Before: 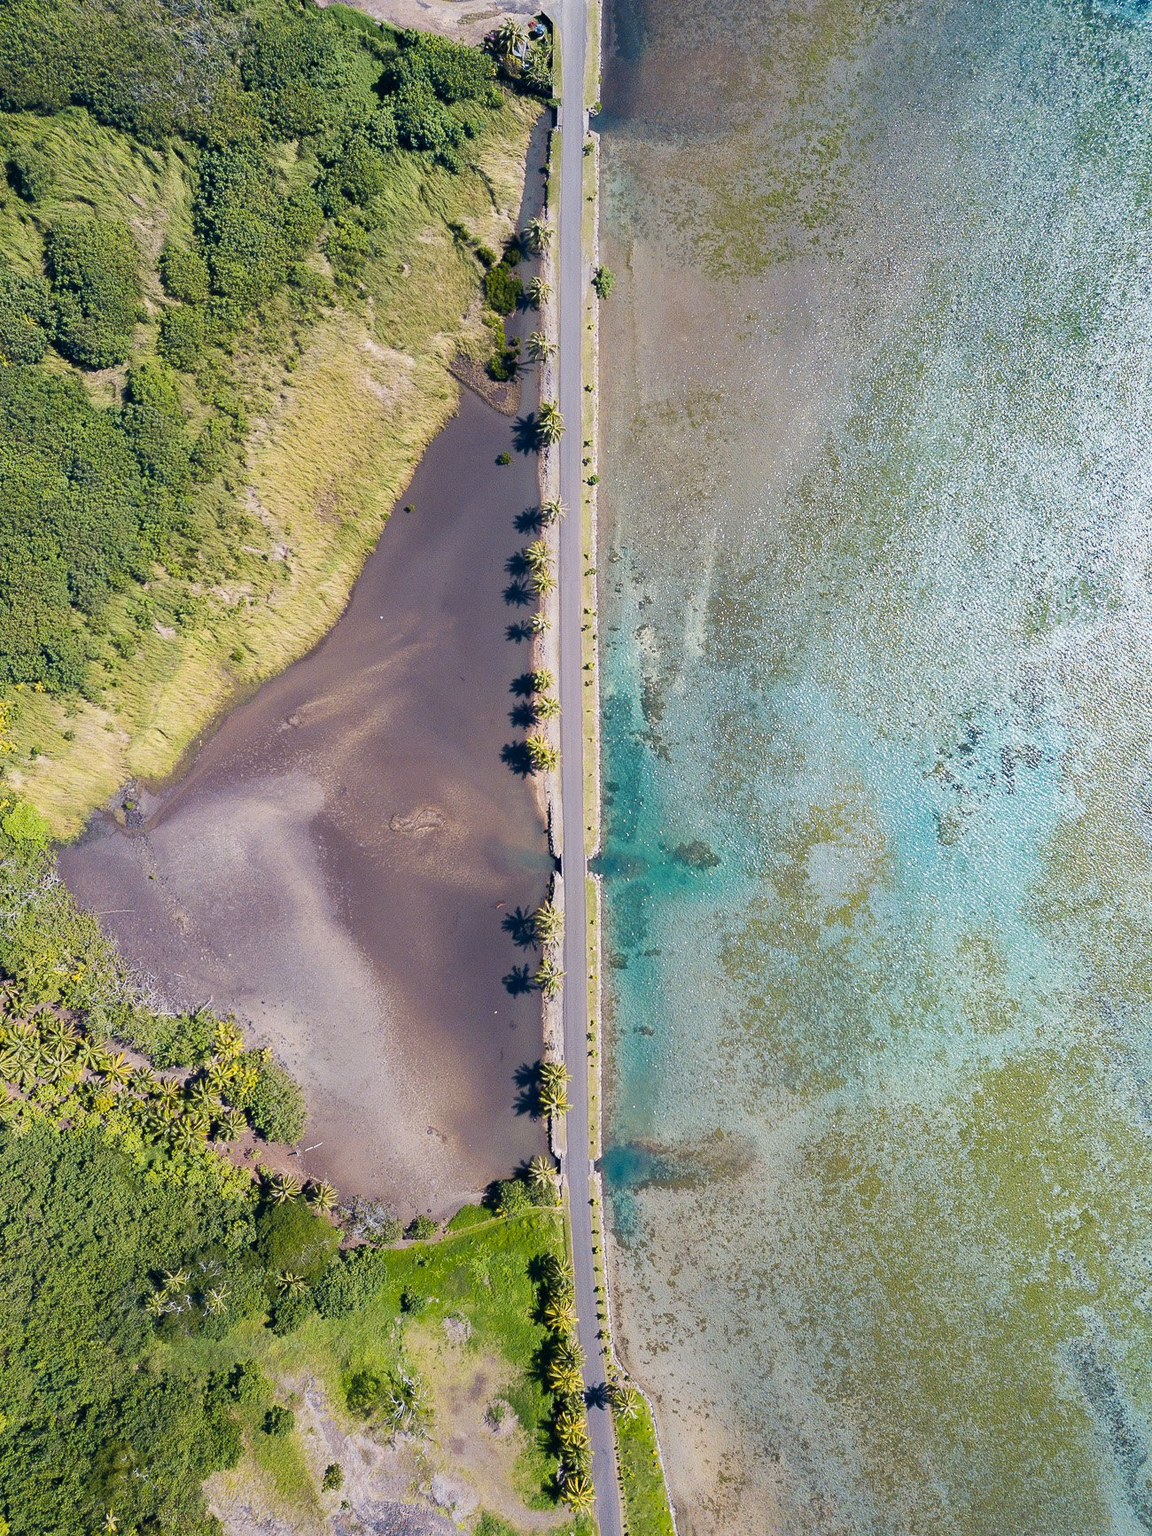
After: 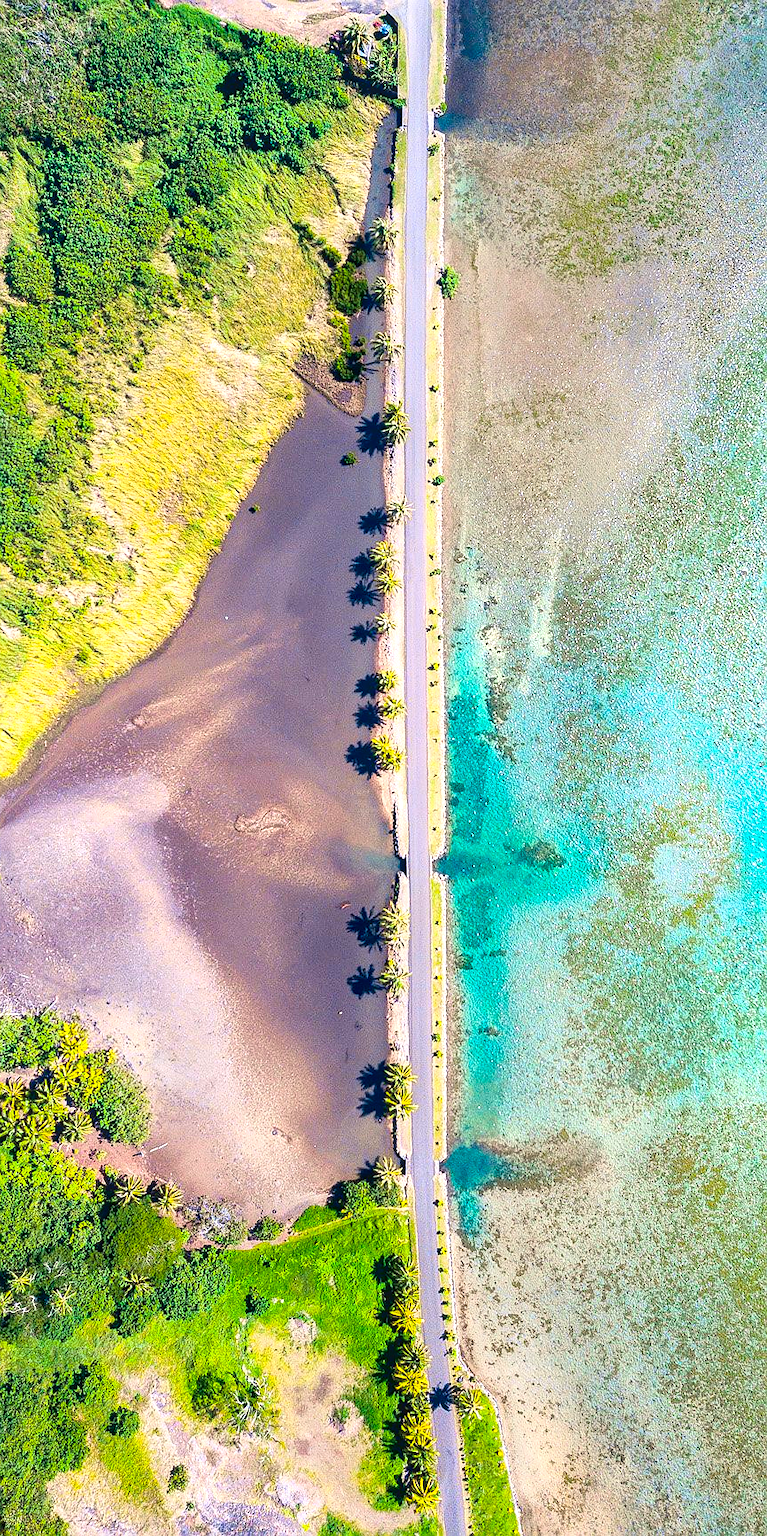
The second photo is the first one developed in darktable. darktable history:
sharpen: radius 0.969, amount 0.604
color balance rgb: linear chroma grading › global chroma 20%, perceptual saturation grading › global saturation 25%, perceptual brilliance grading › global brilliance 20%, global vibrance 20%
crop and rotate: left 13.537%, right 19.796%
local contrast: detail 130%
tone curve: curves: ch0 [(0, 0.039) (0.104, 0.094) (0.285, 0.301) (0.689, 0.764) (0.89, 0.926) (0.994, 0.971)]; ch1 [(0, 0) (0.337, 0.249) (0.437, 0.411) (0.485, 0.487) (0.515, 0.514) (0.566, 0.563) (0.641, 0.655) (1, 1)]; ch2 [(0, 0) (0.314, 0.301) (0.421, 0.411) (0.502, 0.505) (0.528, 0.54) (0.557, 0.555) (0.612, 0.583) (0.722, 0.67) (1, 1)], color space Lab, independent channels, preserve colors none
shadows and highlights: shadows 25, highlights -25
